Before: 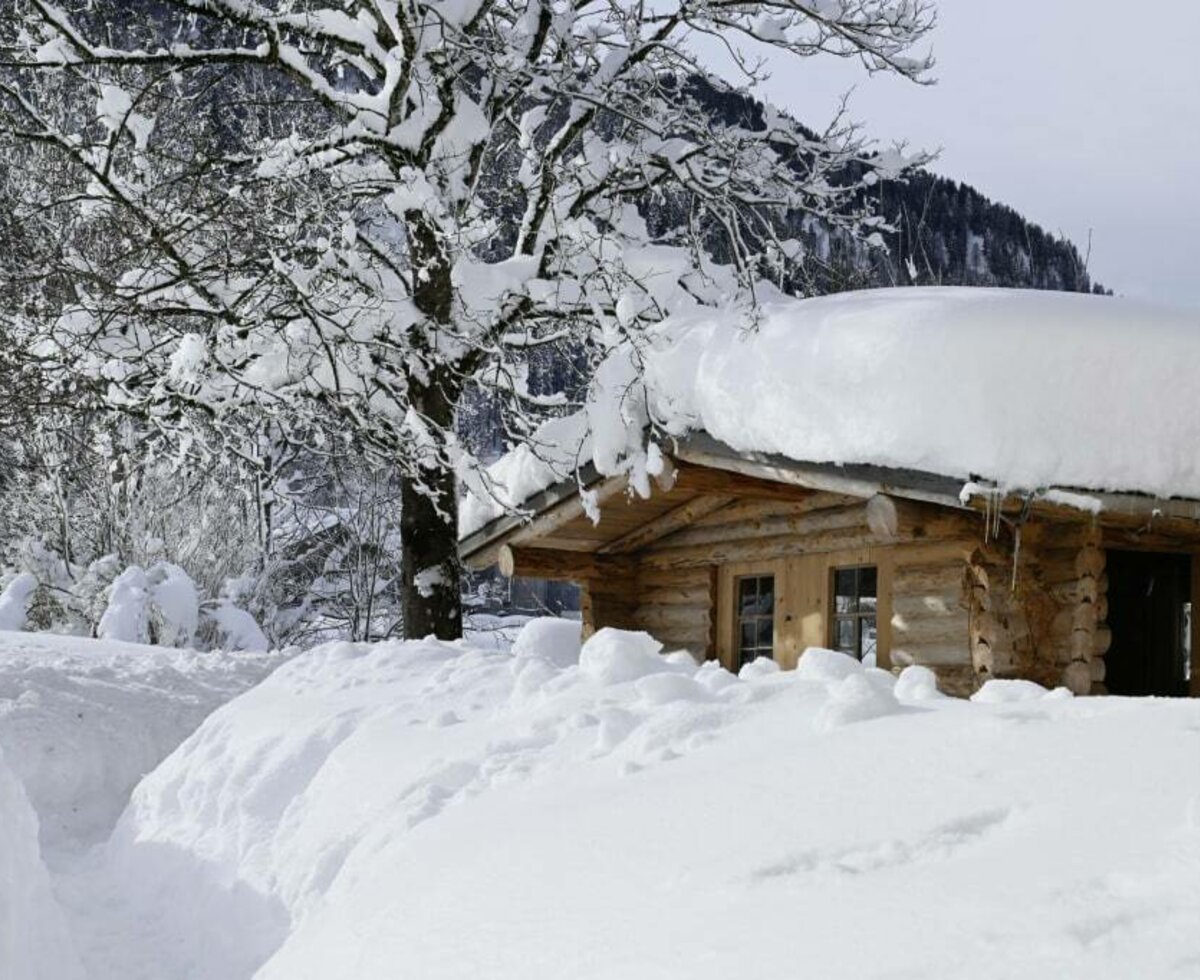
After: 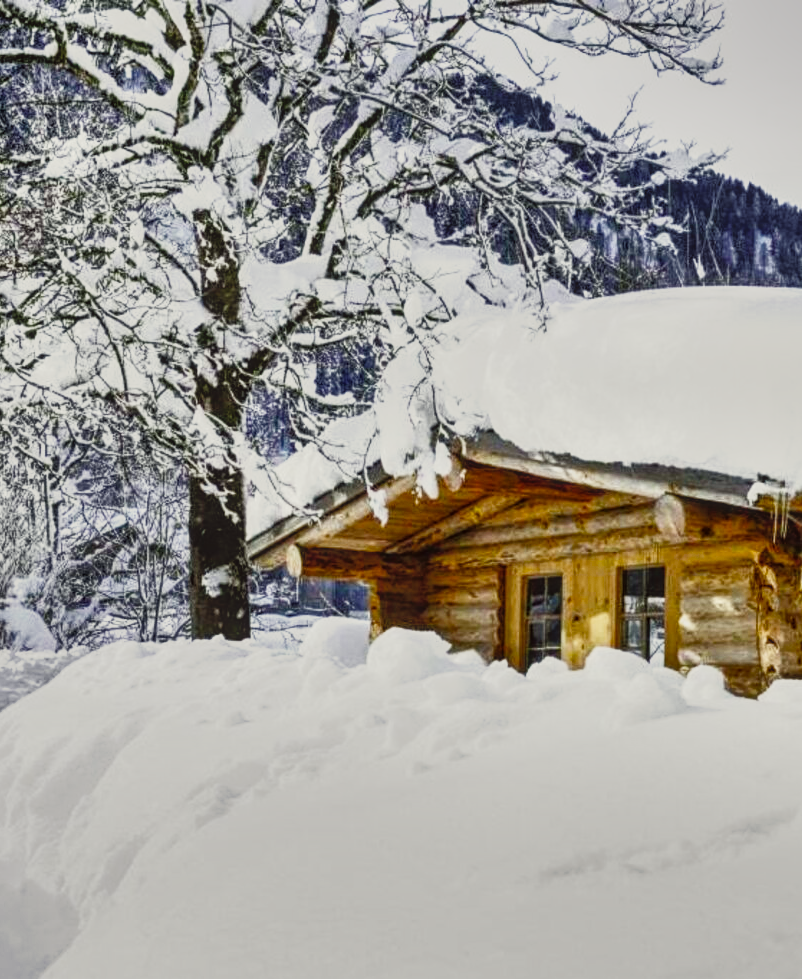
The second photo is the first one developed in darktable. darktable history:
base curve: curves: ch0 [(0, 0) (0.008, 0.007) (0.022, 0.029) (0.048, 0.089) (0.092, 0.197) (0.191, 0.399) (0.275, 0.534) (0.357, 0.65) (0.477, 0.78) (0.542, 0.833) (0.799, 0.973) (1, 1)], preserve colors none
local contrast: highlights 74%, shadows 55%, detail 176%, midtone range 0.207
color balance rgb: linear chroma grading › global chroma 15%, perceptual saturation grading › global saturation 30%
exposure: exposure 0.217 EV, compensate highlight preservation false
tone equalizer: -8 EV -0.417 EV, -7 EV -0.389 EV, -6 EV -0.333 EV, -5 EV -0.222 EV, -3 EV 0.222 EV, -2 EV 0.333 EV, -1 EV 0.389 EV, +0 EV 0.417 EV, edges refinement/feathering 500, mask exposure compensation -1.57 EV, preserve details no
color correction: highlights a* -0.95, highlights b* 4.5, shadows a* 3.55
shadows and highlights: shadows 80.73, white point adjustment -9.07, highlights -61.46, soften with gaussian
crop and rotate: left 17.732%, right 15.423%
